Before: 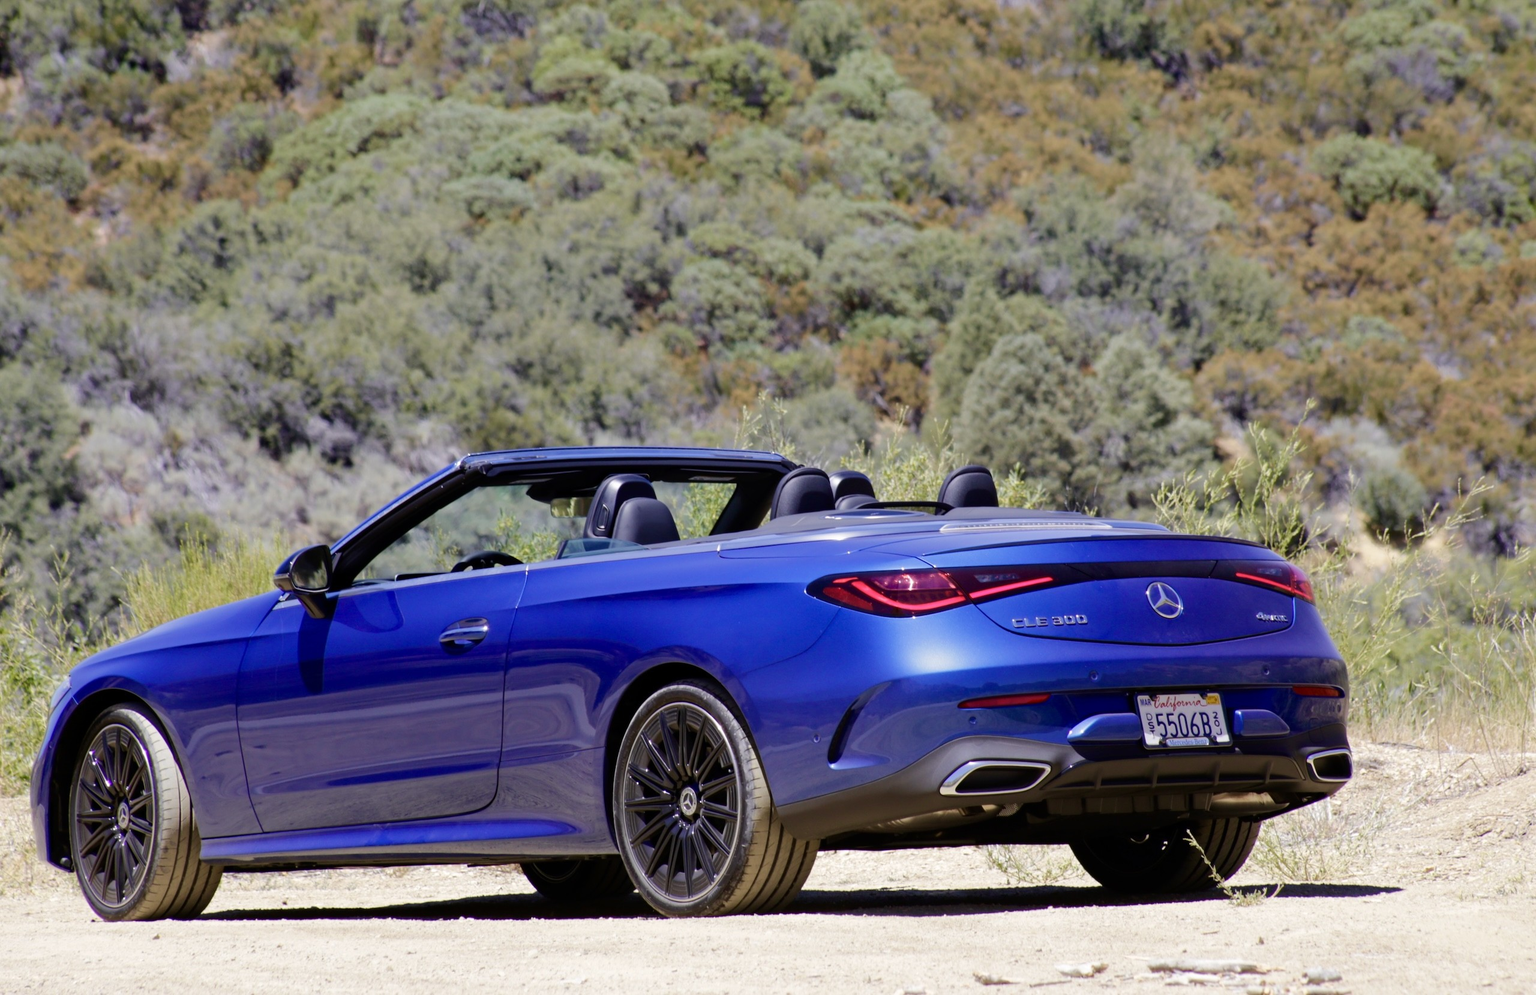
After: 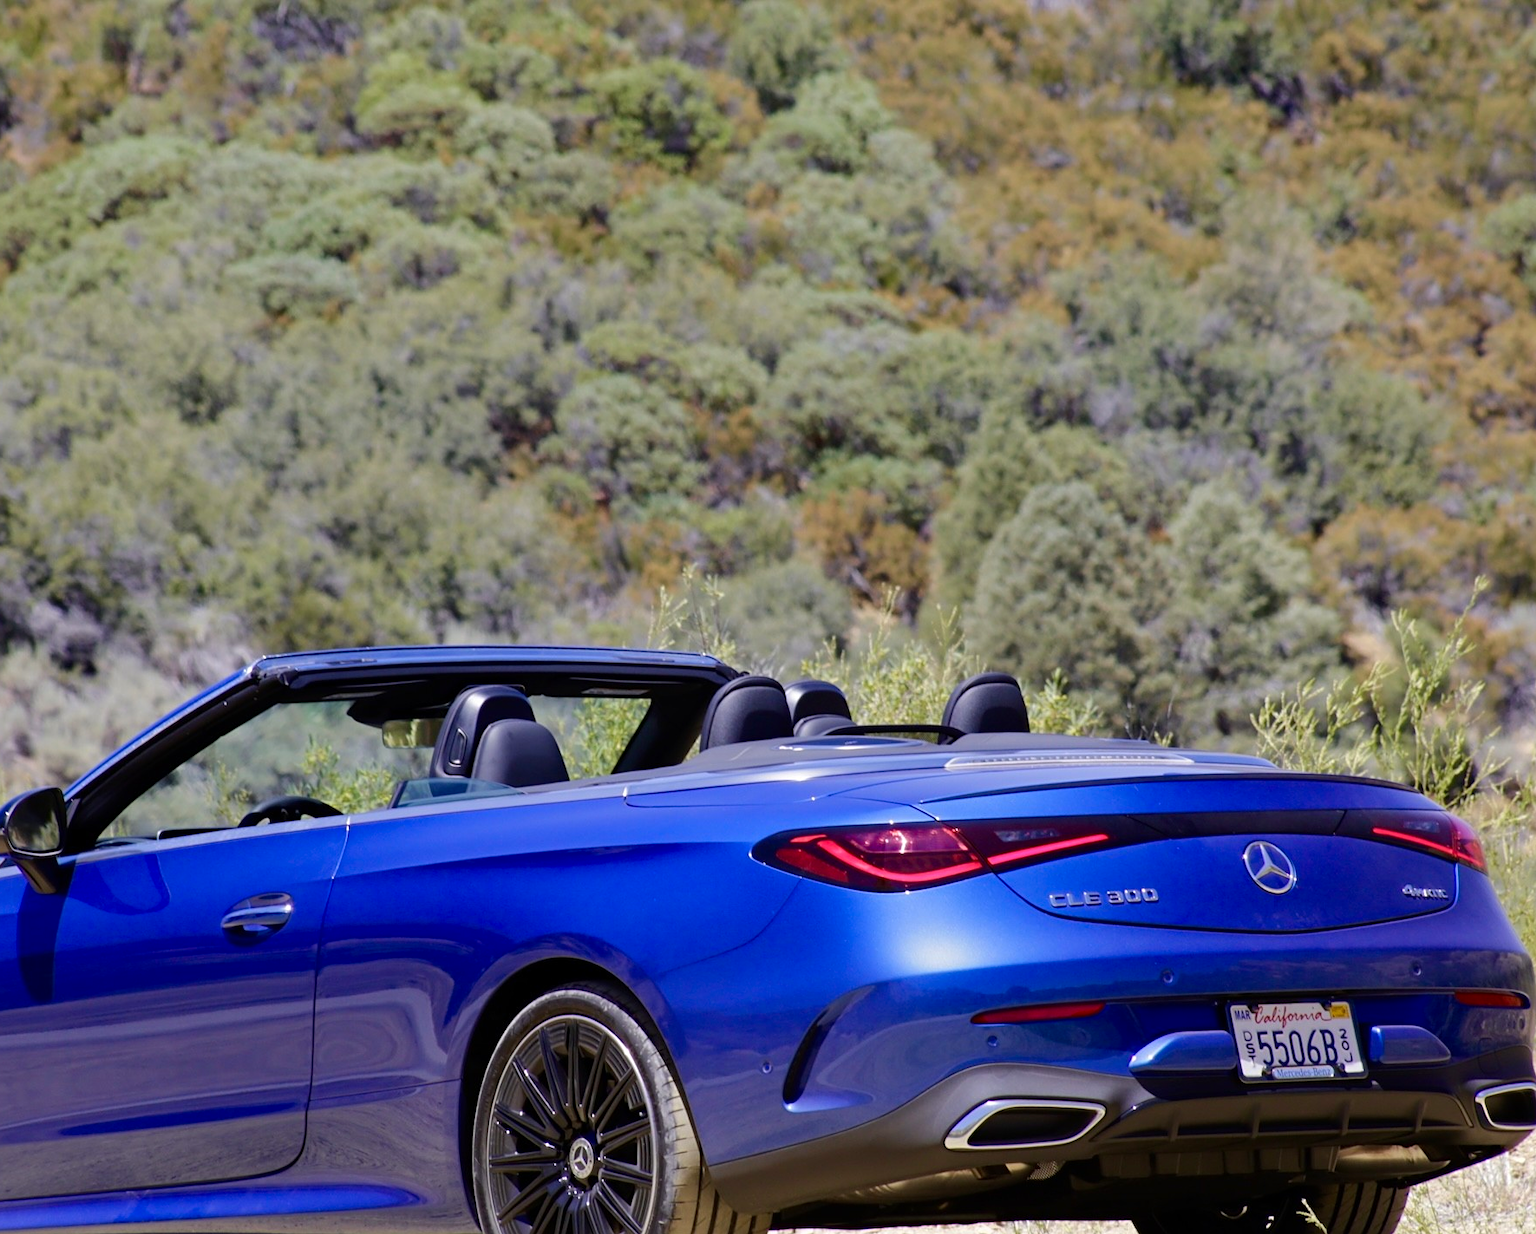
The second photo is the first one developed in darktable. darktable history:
sharpen: amount 0.2
contrast brightness saturation: contrast 0.04, saturation 0.152
crop: left 18.647%, right 12.162%, bottom 14.129%
